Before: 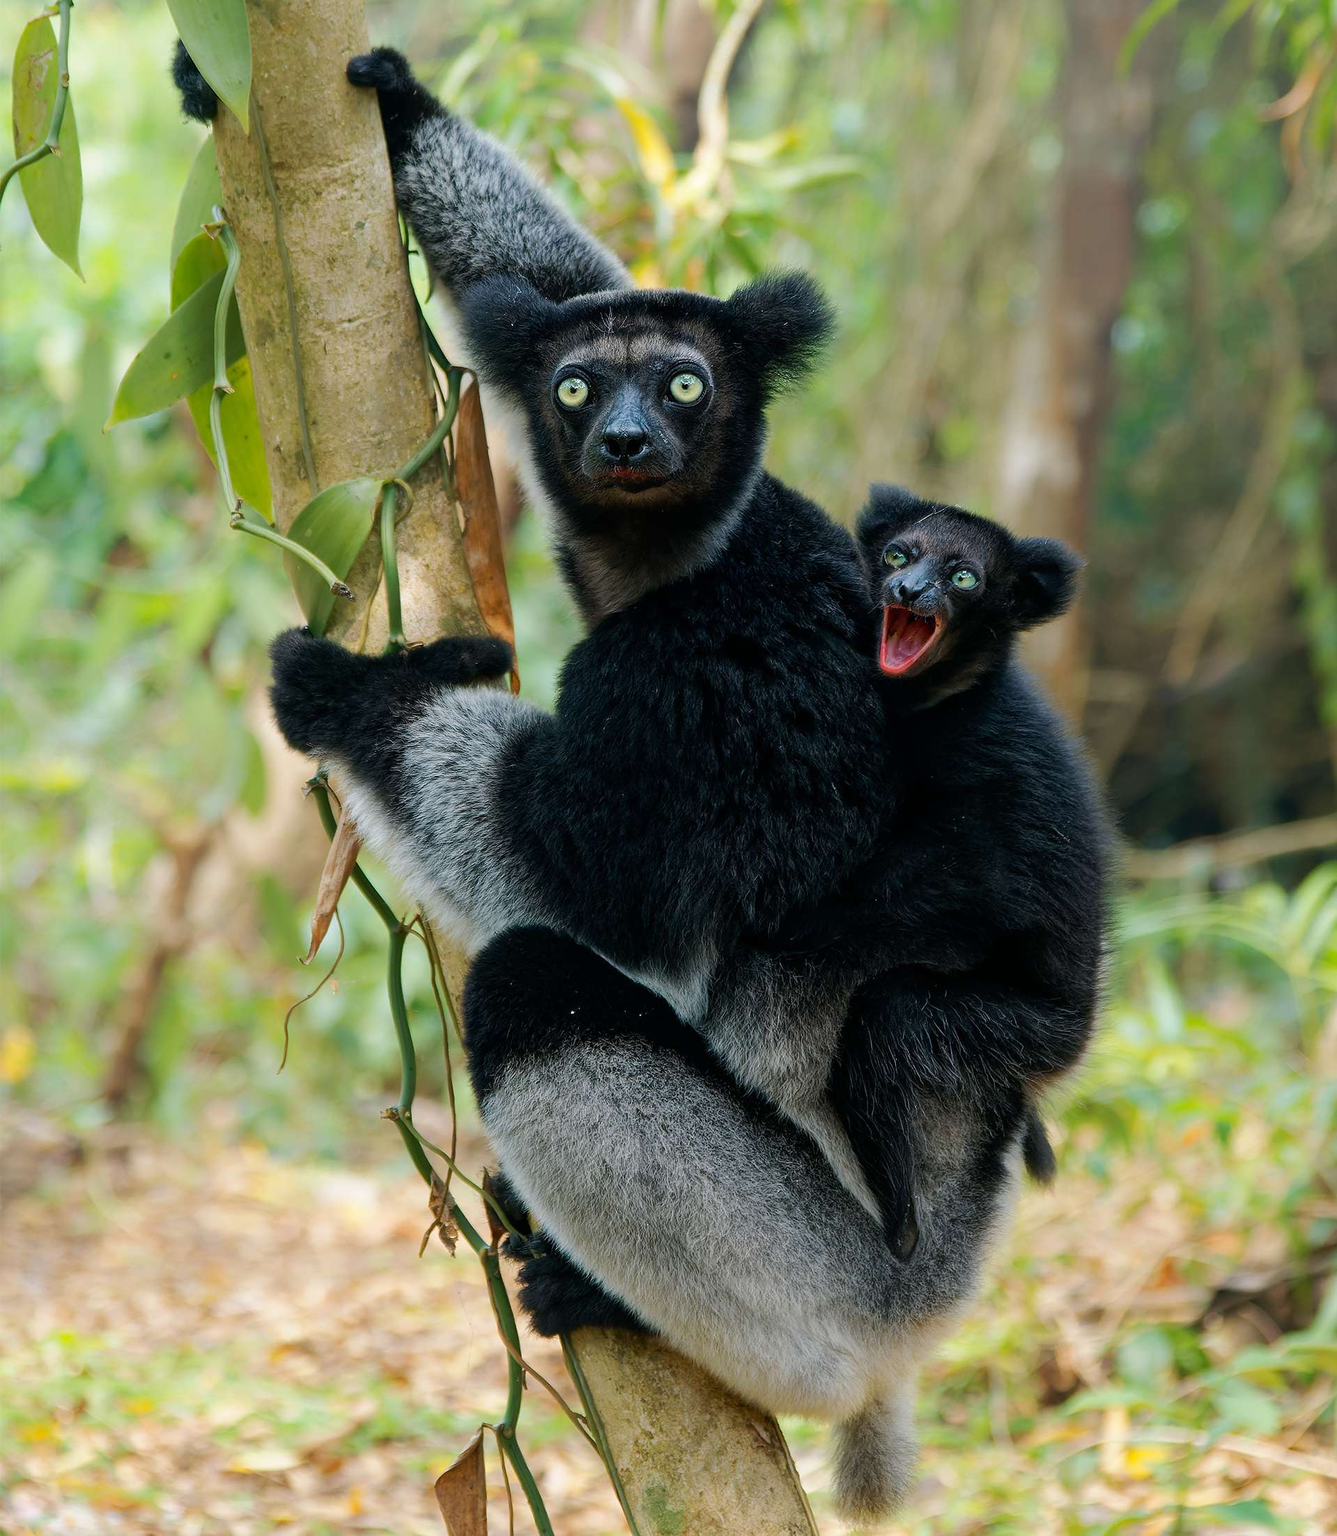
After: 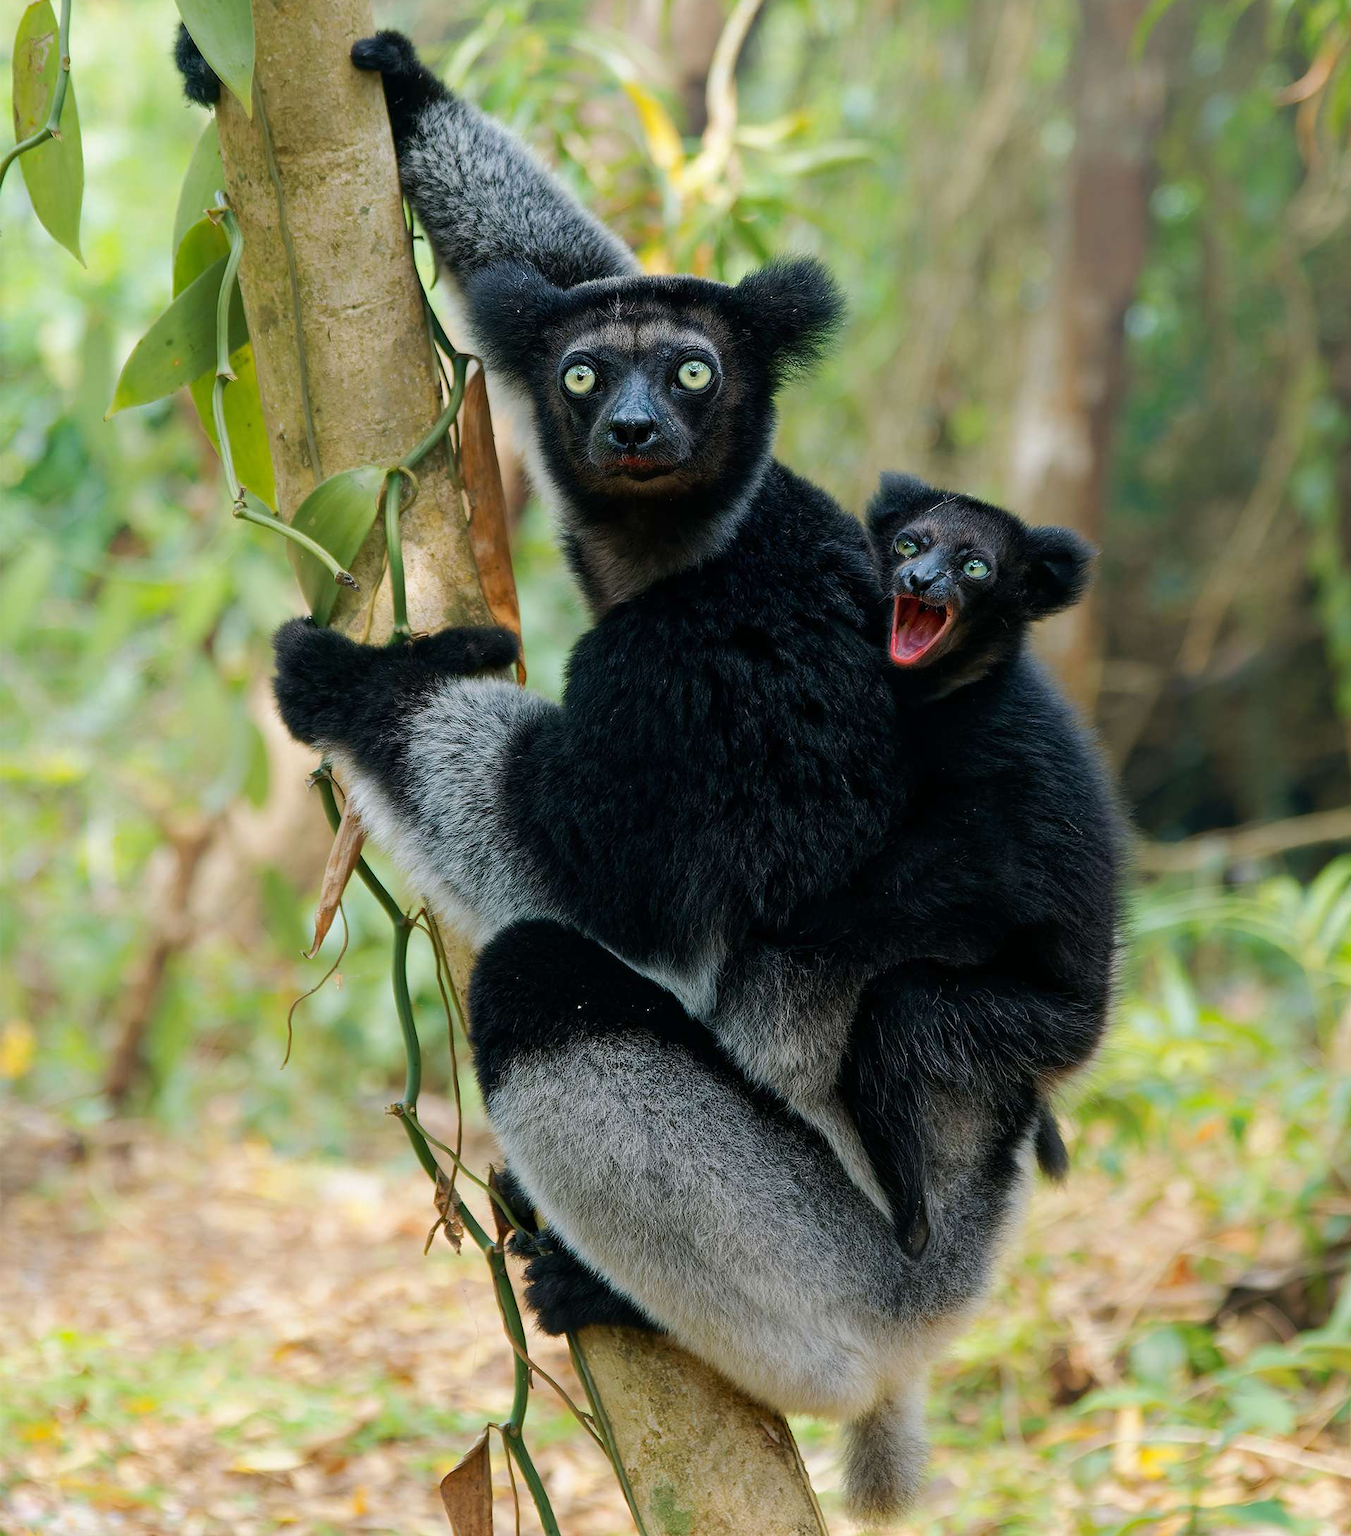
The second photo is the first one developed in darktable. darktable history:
crop: top 1.167%, right 0.08%
